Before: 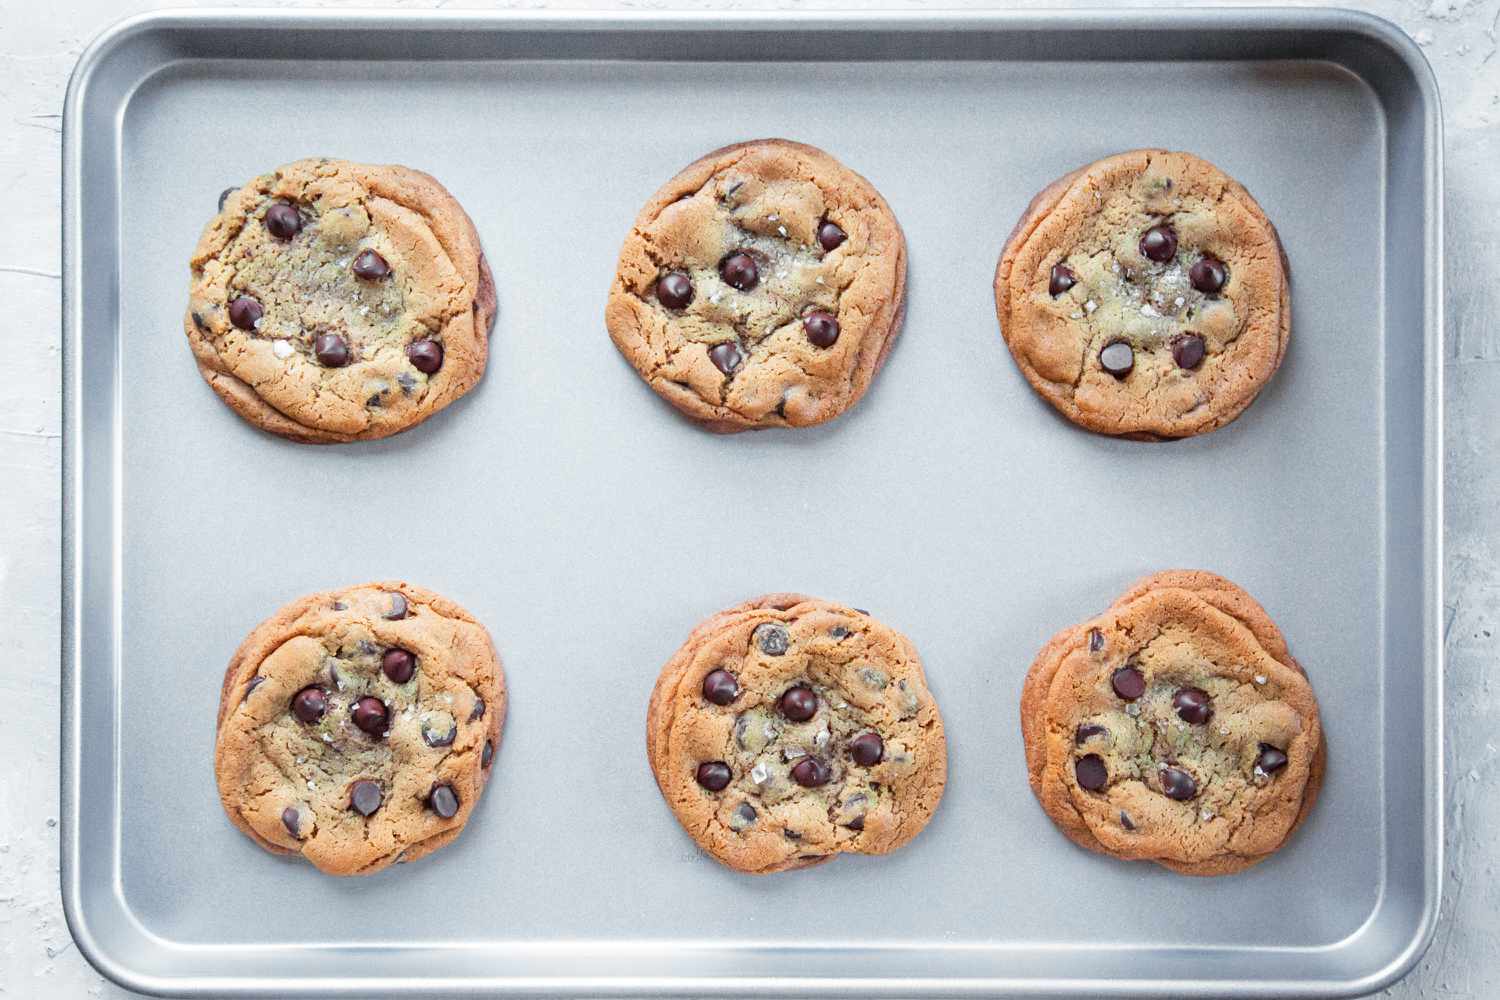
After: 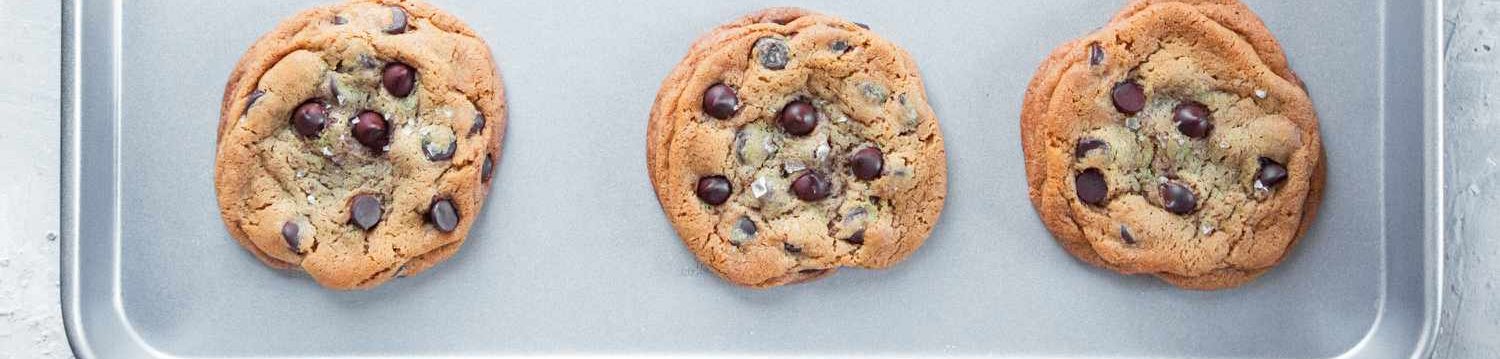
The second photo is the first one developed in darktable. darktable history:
crop and rotate: top 58.616%, bottom 5.482%
